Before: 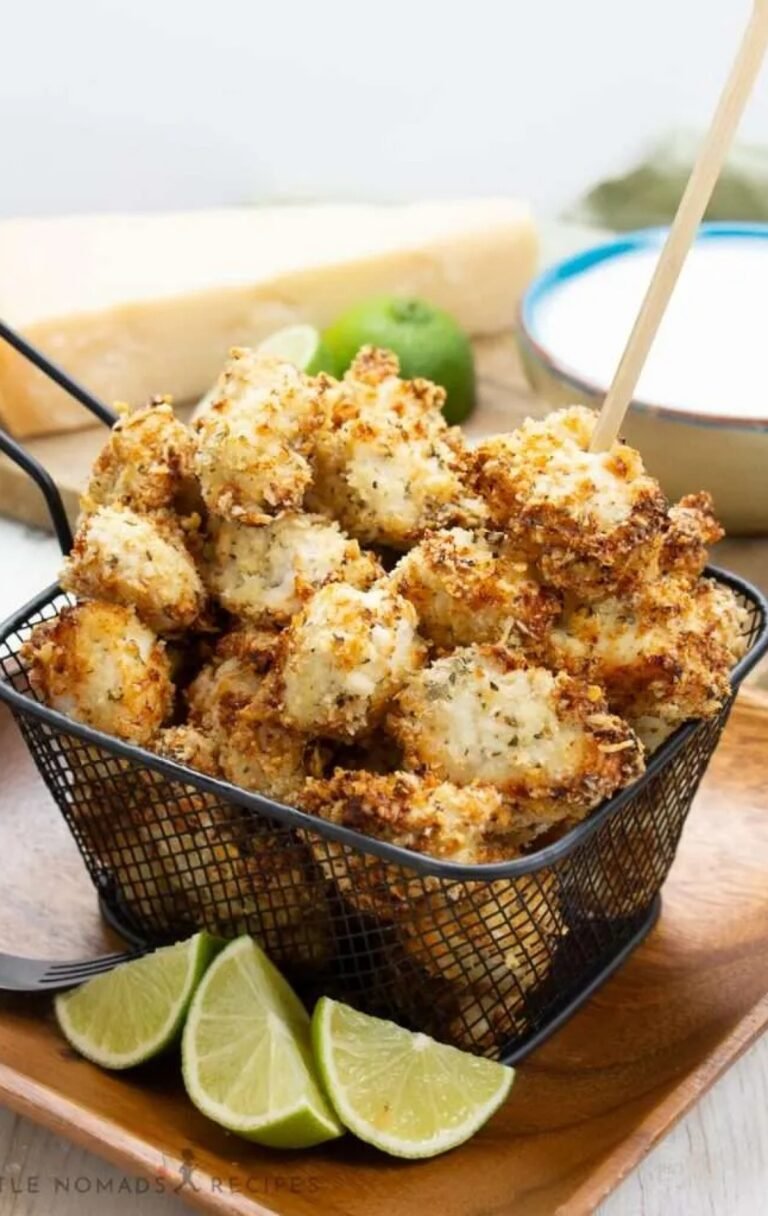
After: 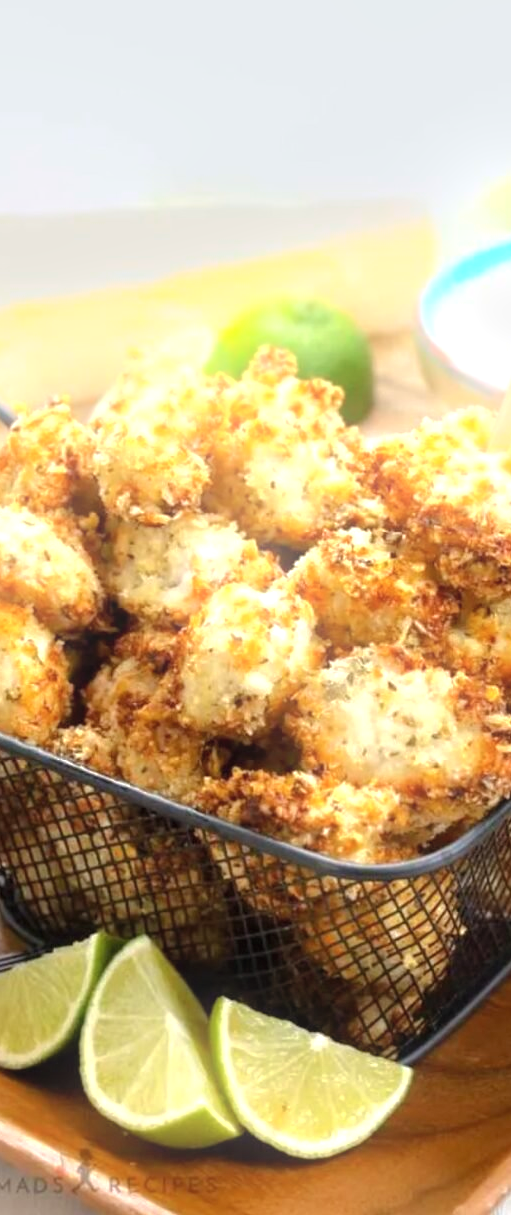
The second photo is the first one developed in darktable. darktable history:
exposure: black level correction 0, exposure 0.7 EV, compensate exposure bias true, compensate highlight preservation false
bloom: size 9%, threshold 100%, strength 7%
contrast brightness saturation: contrast 0.05, brightness 0.06, saturation 0.01
rgb curve: curves: ch0 [(0, 0) (0.175, 0.154) (0.785, 0.663) (1, 1)]
crop and rotate: left 13.342%, right 19.991%
